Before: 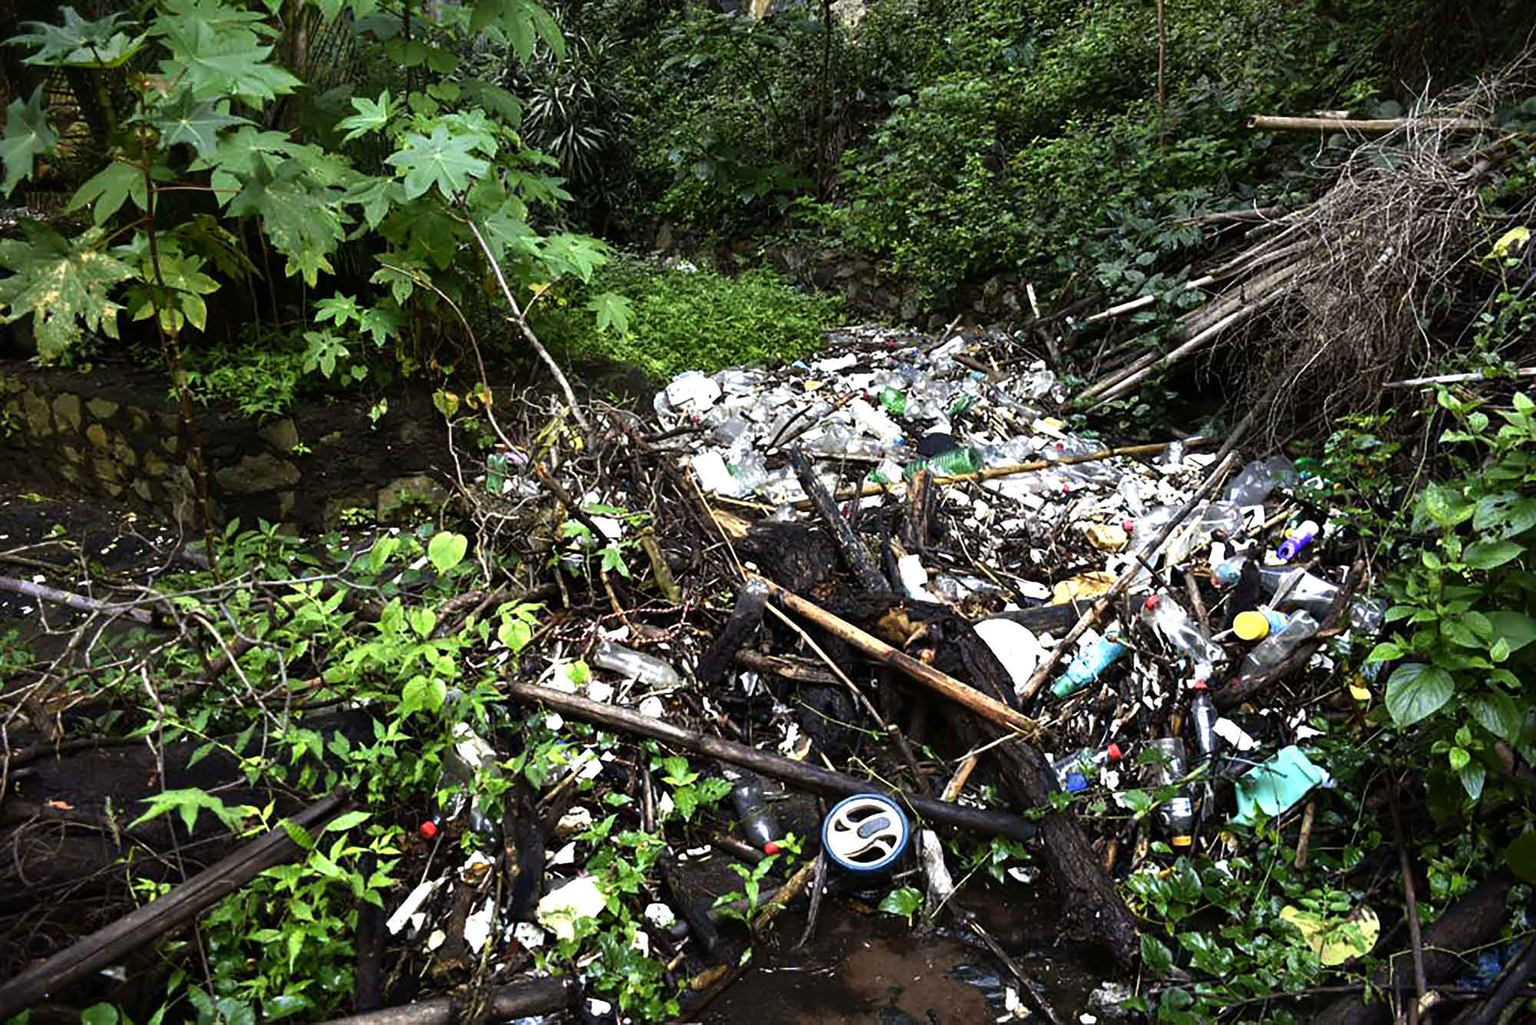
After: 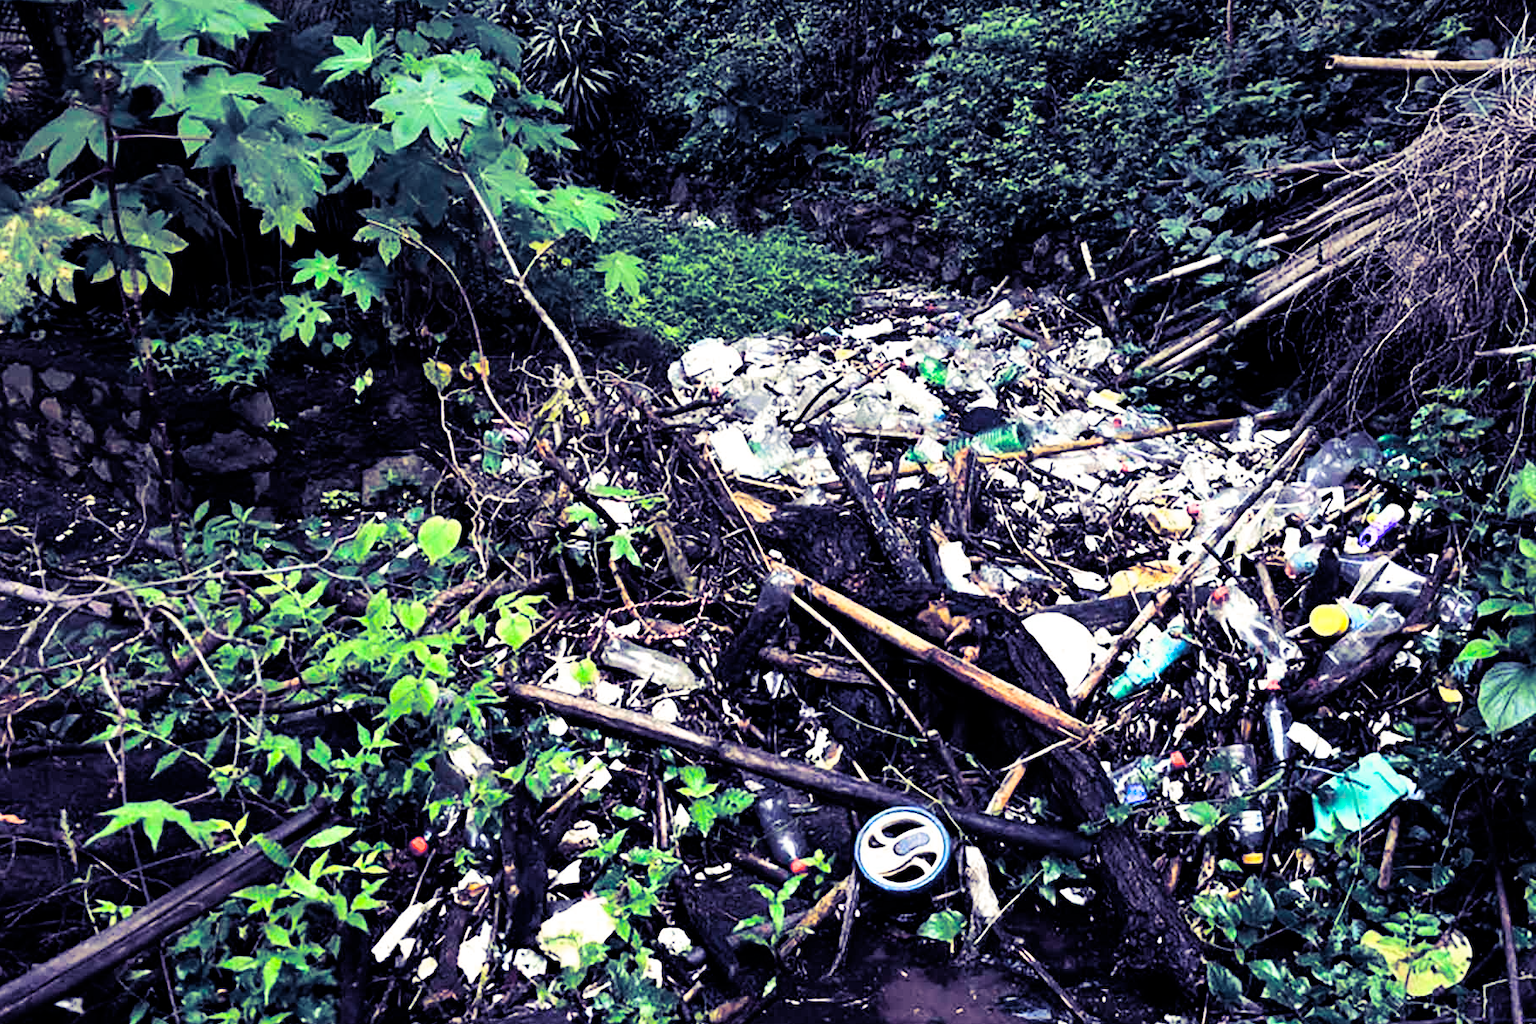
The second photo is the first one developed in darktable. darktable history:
shadows and highlights: radius 118.69, shadows 42.21, highlights -61.56, soften with gaussian
tone curve: curves: ch0 [(0, 0) (0.004, 0.001) (0.133, 0.16) (0.325, 0.399) (0.475, 0.588) (0.832, 0.903) (1, 1)], color space Lab, linked channels, preserve colors none
crop: left 3.305%, top 6.436%, right 6.389%, bottom 3.258%
split-toning: shadows › hue 242.67°, shadows › saturation 0.733, highlights › hue 45.33°, highlights › saturation 0.667, balance -53.304, compress 21.15%
